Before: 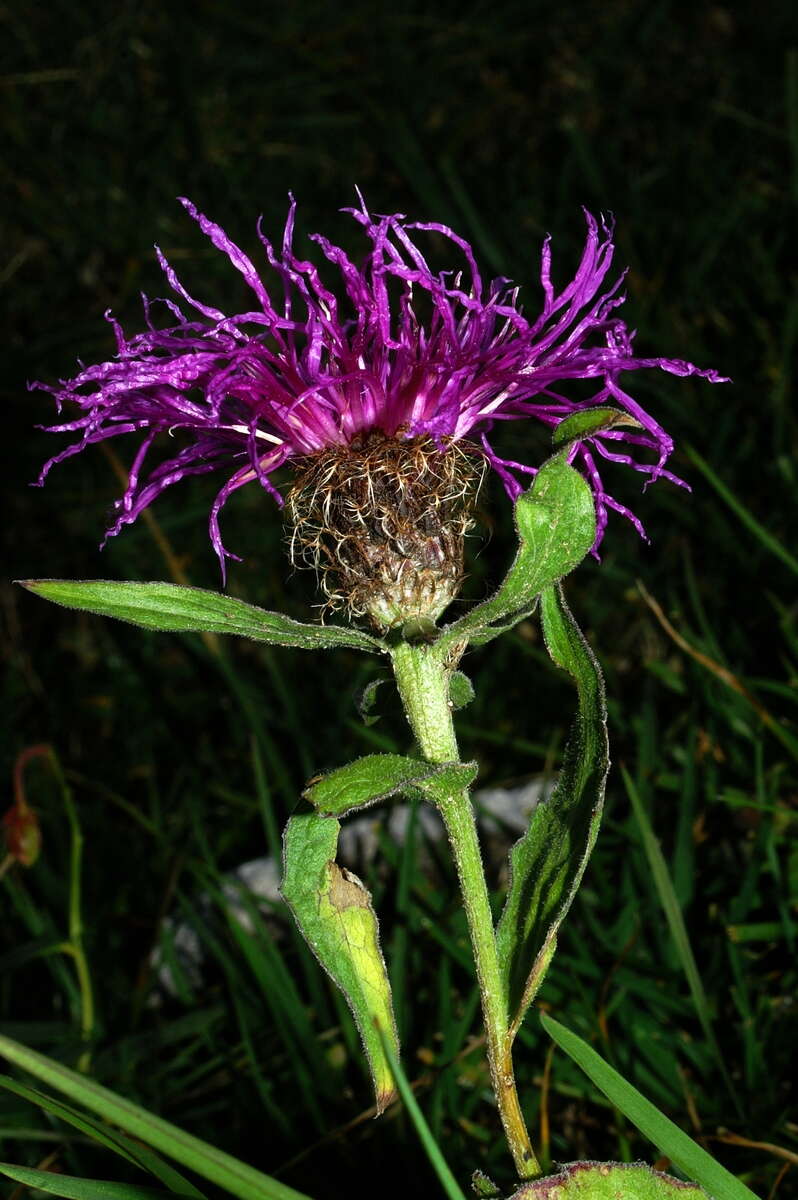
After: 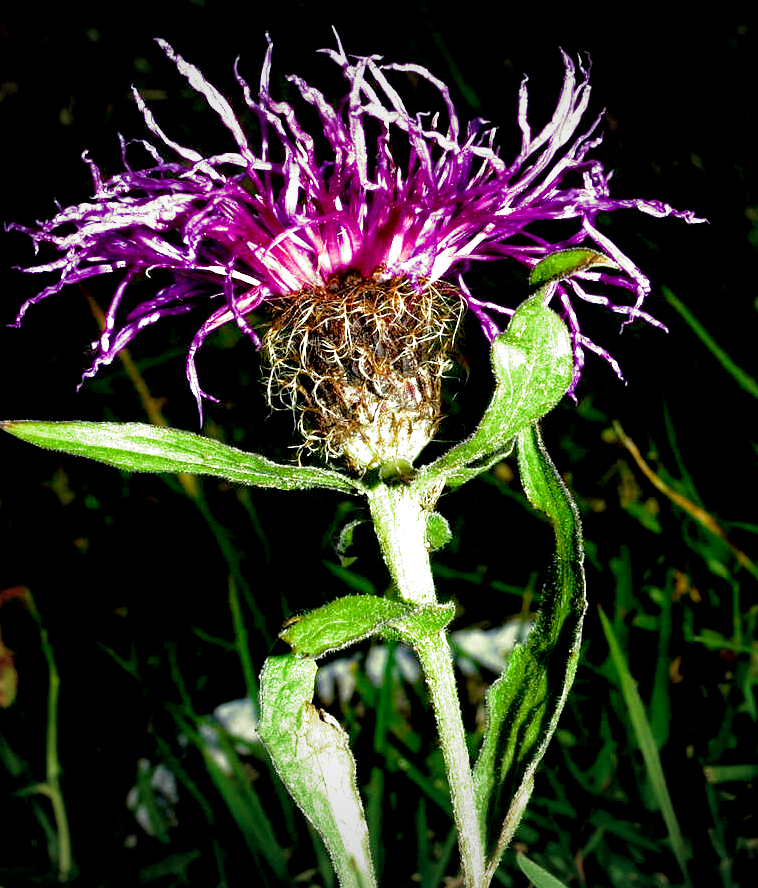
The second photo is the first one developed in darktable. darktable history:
exposure: black level correction 0.009, exposure 1.425 EV, compensate highlight preservation false
crop and rotate: left 2.991%, top 13.302%, right 1.981%, bottom 12.636%
color correction: highlights a* -4.18, highlights b* -10.81
split-toning: shadows › hue 290.82°, shadows › saturation 0.34, highlights › saturation 0.38, balance 0, compress 50%
vignetting: fall-off radius 100%, width/height ratio 1.337
color balance rgb: perceptual saturation grading › global saturation 25%, global vibrance 20%
